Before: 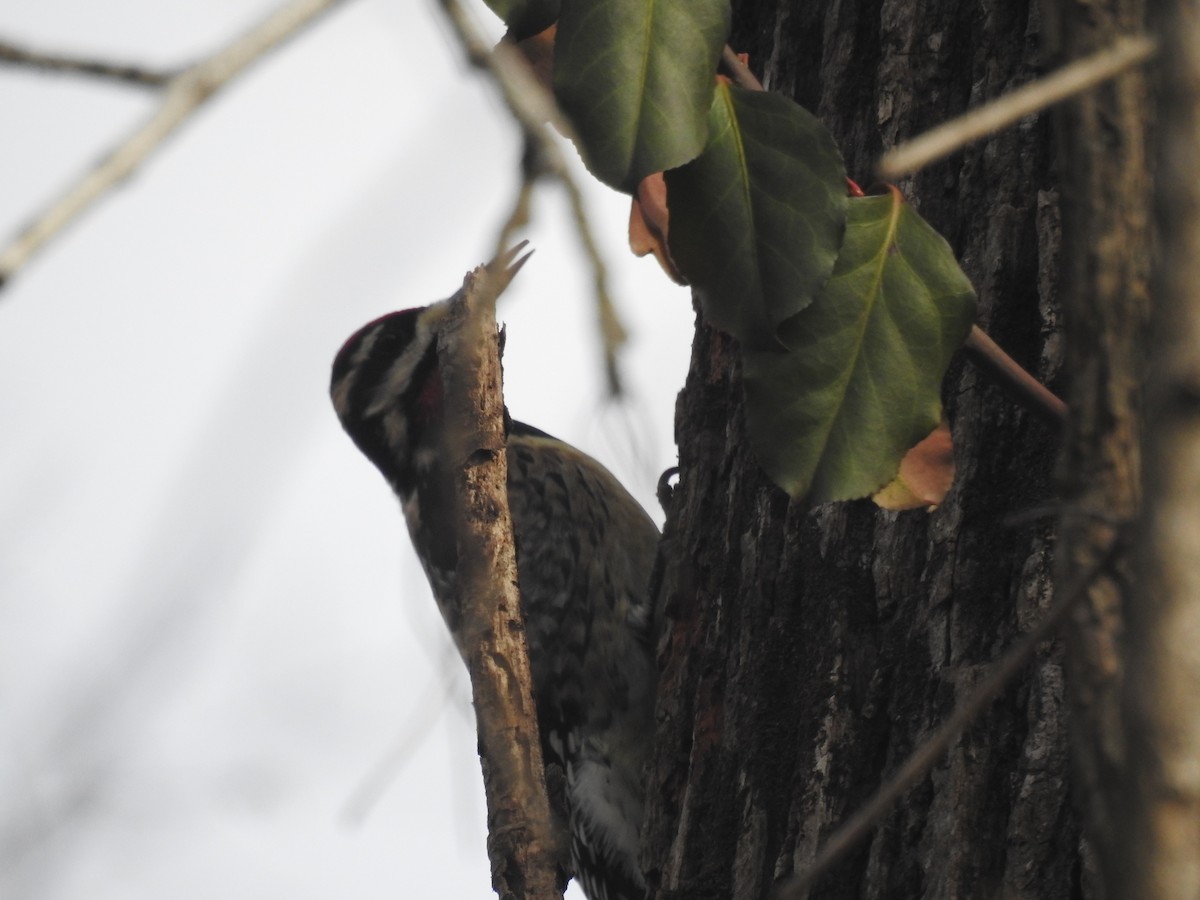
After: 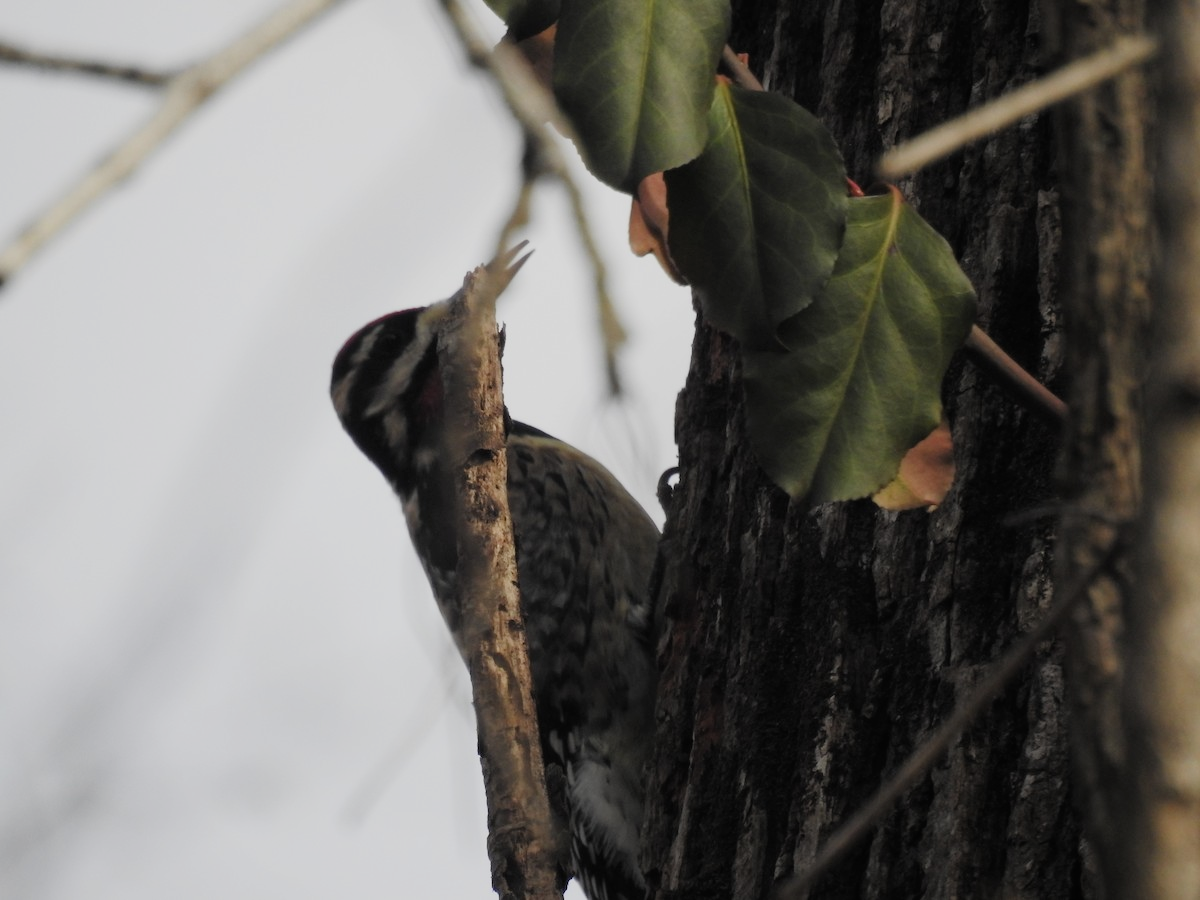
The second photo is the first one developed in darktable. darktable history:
filmic rgb: white relative exposure 3.85 EV, hardness 4.3
